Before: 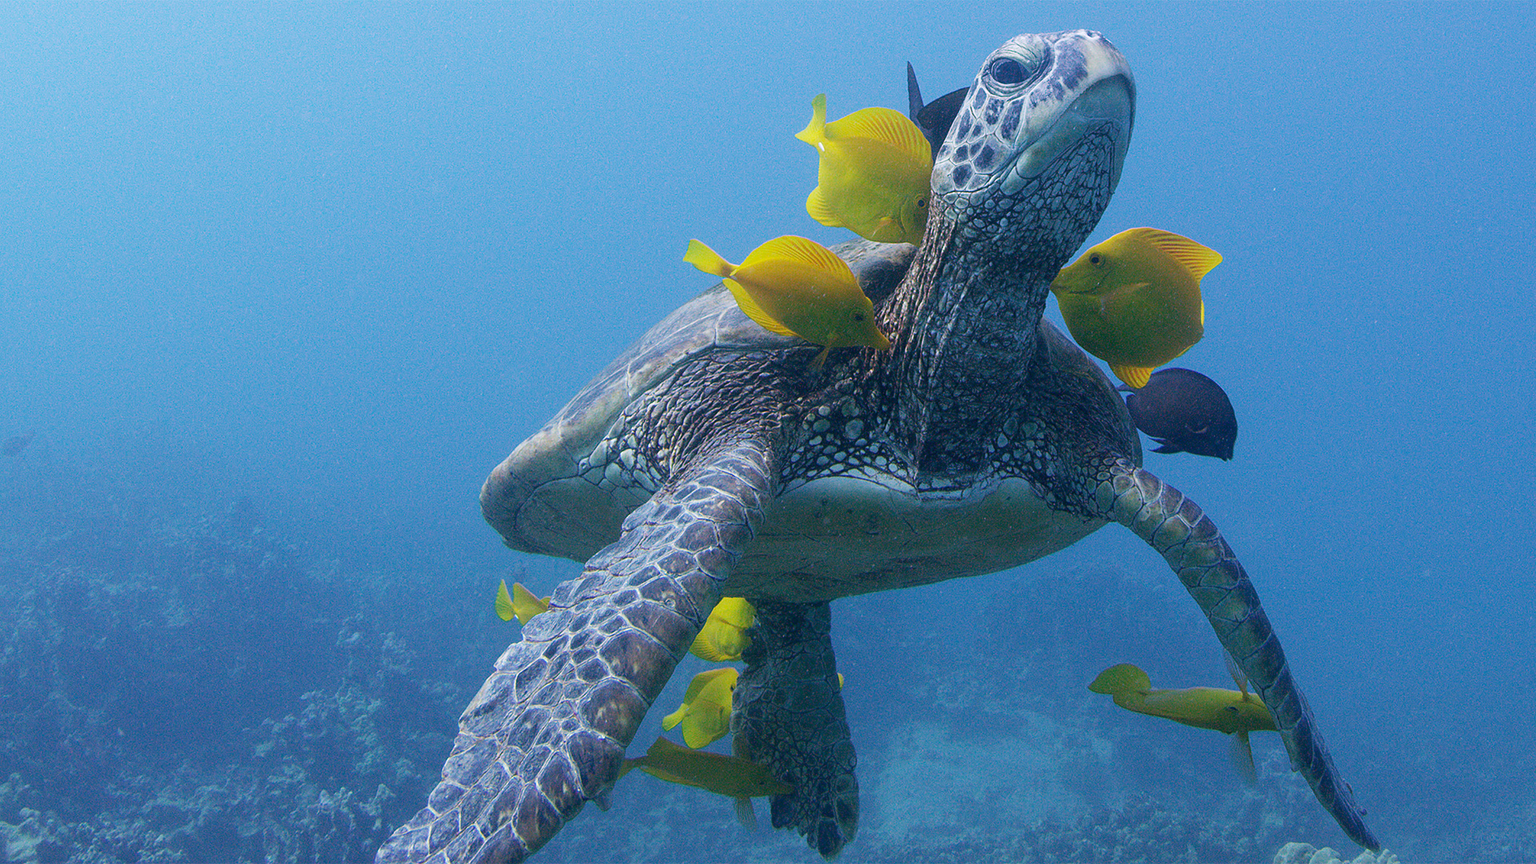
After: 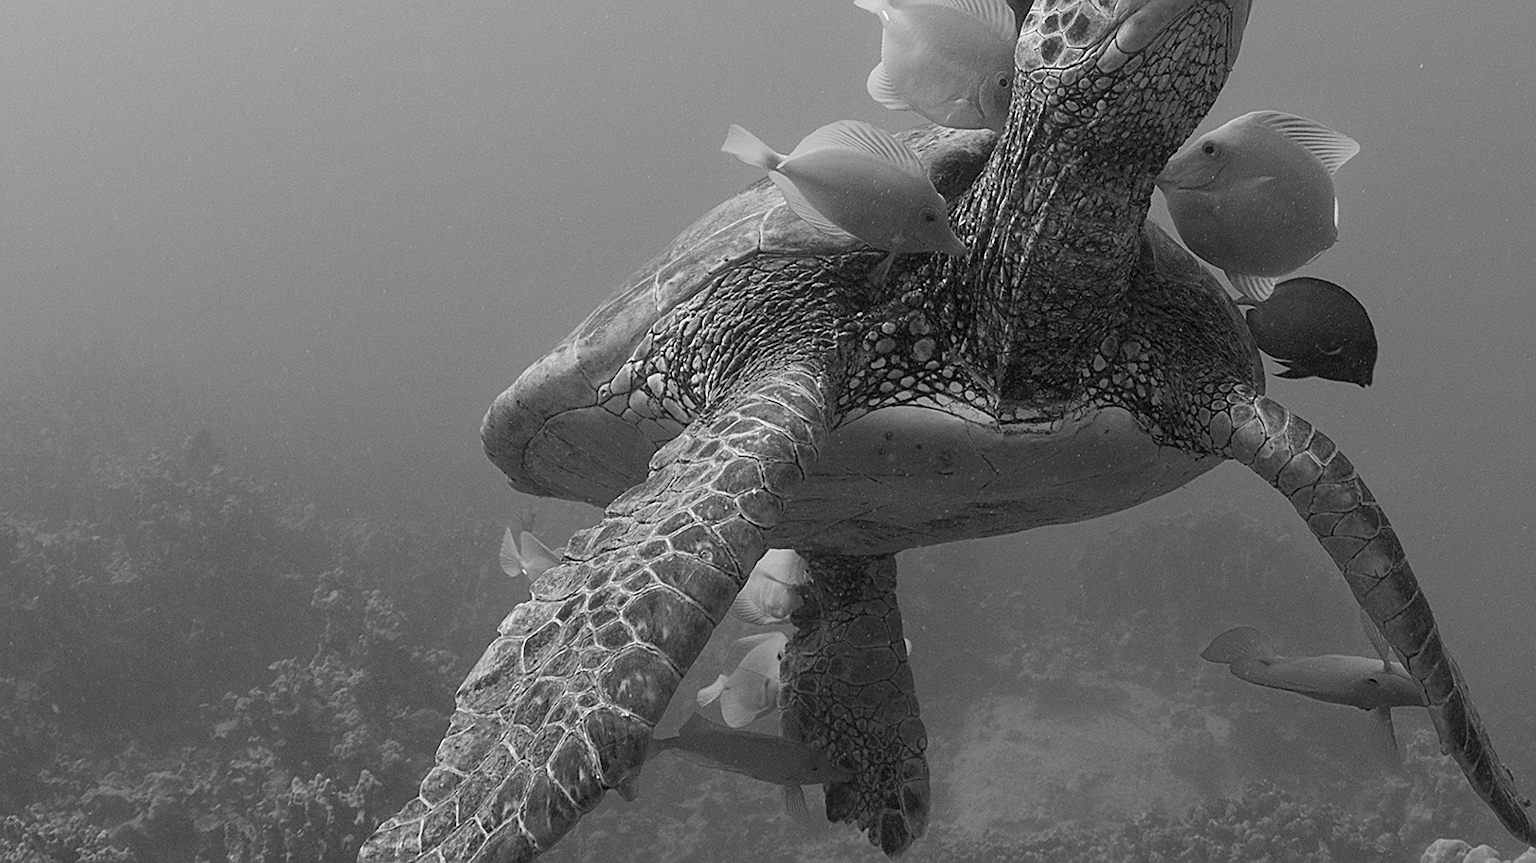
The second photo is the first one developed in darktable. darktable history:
crop and rotate: left 4.842%, top 15.51%, right 10.668%
monochrome: a -6.99, b 35.61, size 1.4
sharpen: on, module defaults
color balance rgb: perceptual saturation grading › global saturation 35%, perceptual saturation grading › highlights -25%, perceptual saturation grading › shadows 50%
